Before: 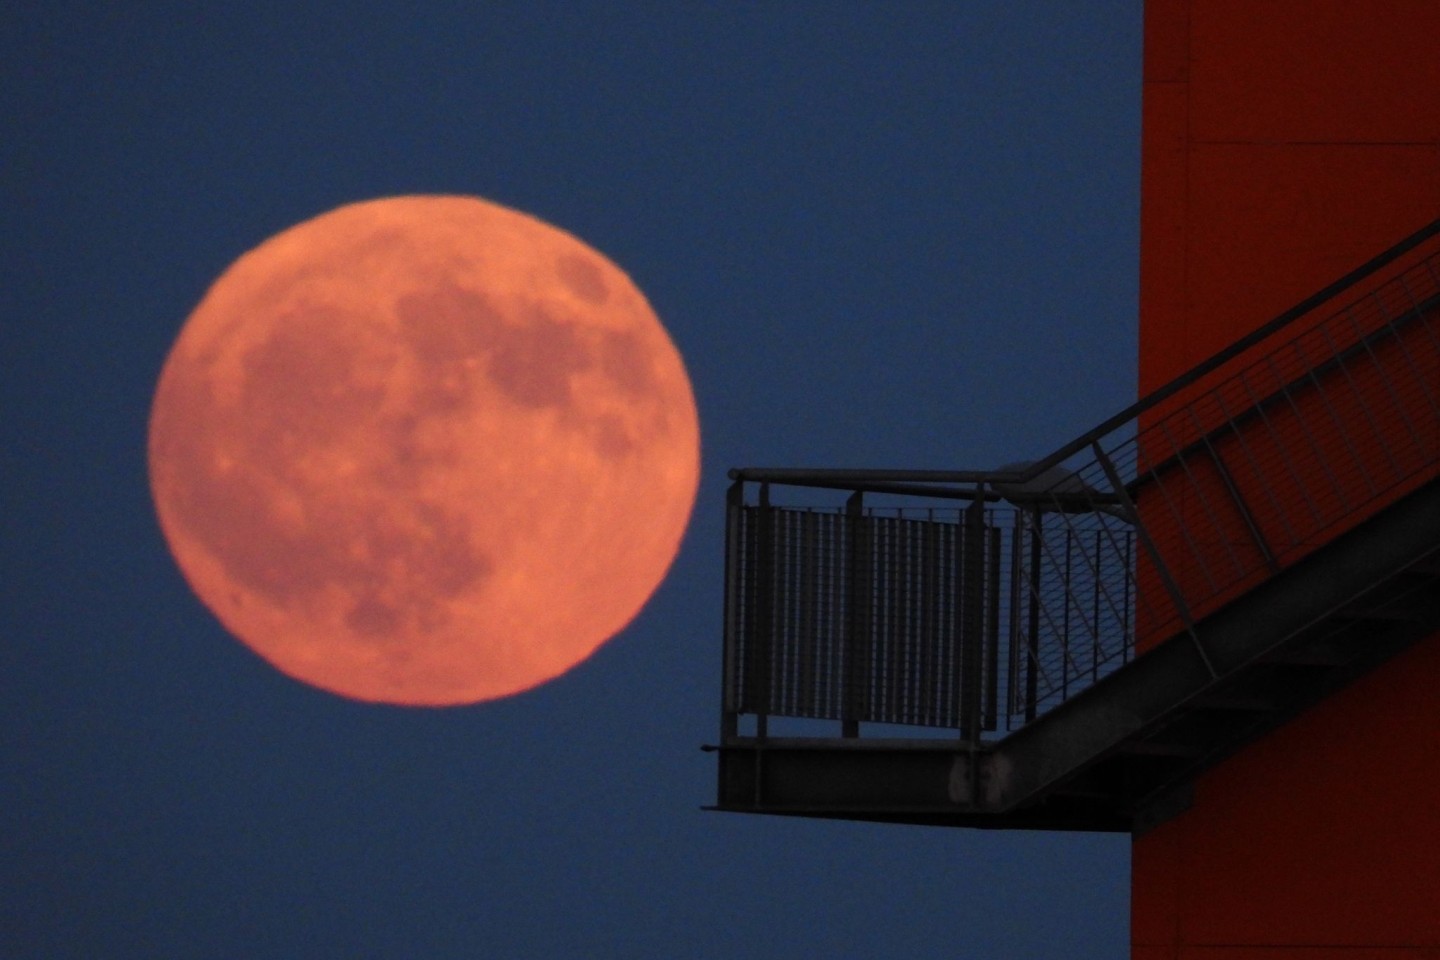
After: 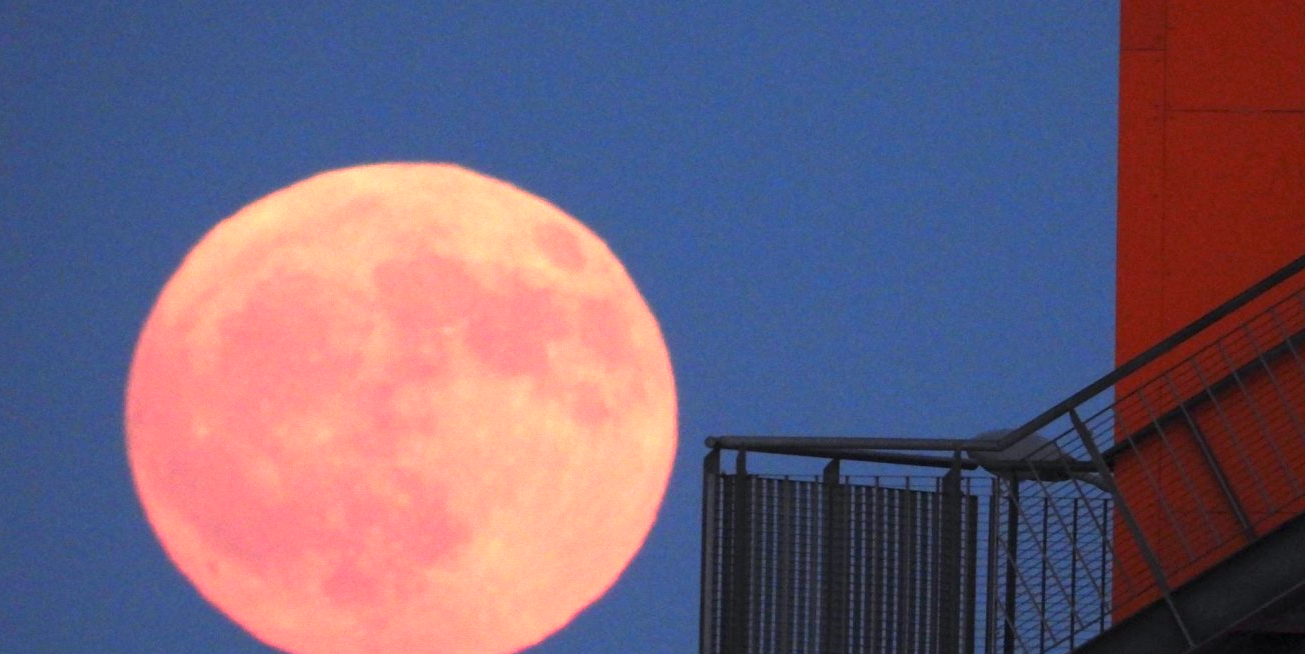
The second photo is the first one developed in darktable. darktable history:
crop: left 1.624%, top 3.409%, right 7.716%, bottom 28.454%
color calibration: illuminant as shot in camera, x 0.358, y 0.373, temperature 4628.91 K
exposure: black level correction 0, exposure 1.6 EV, compensate highlight preservation false
